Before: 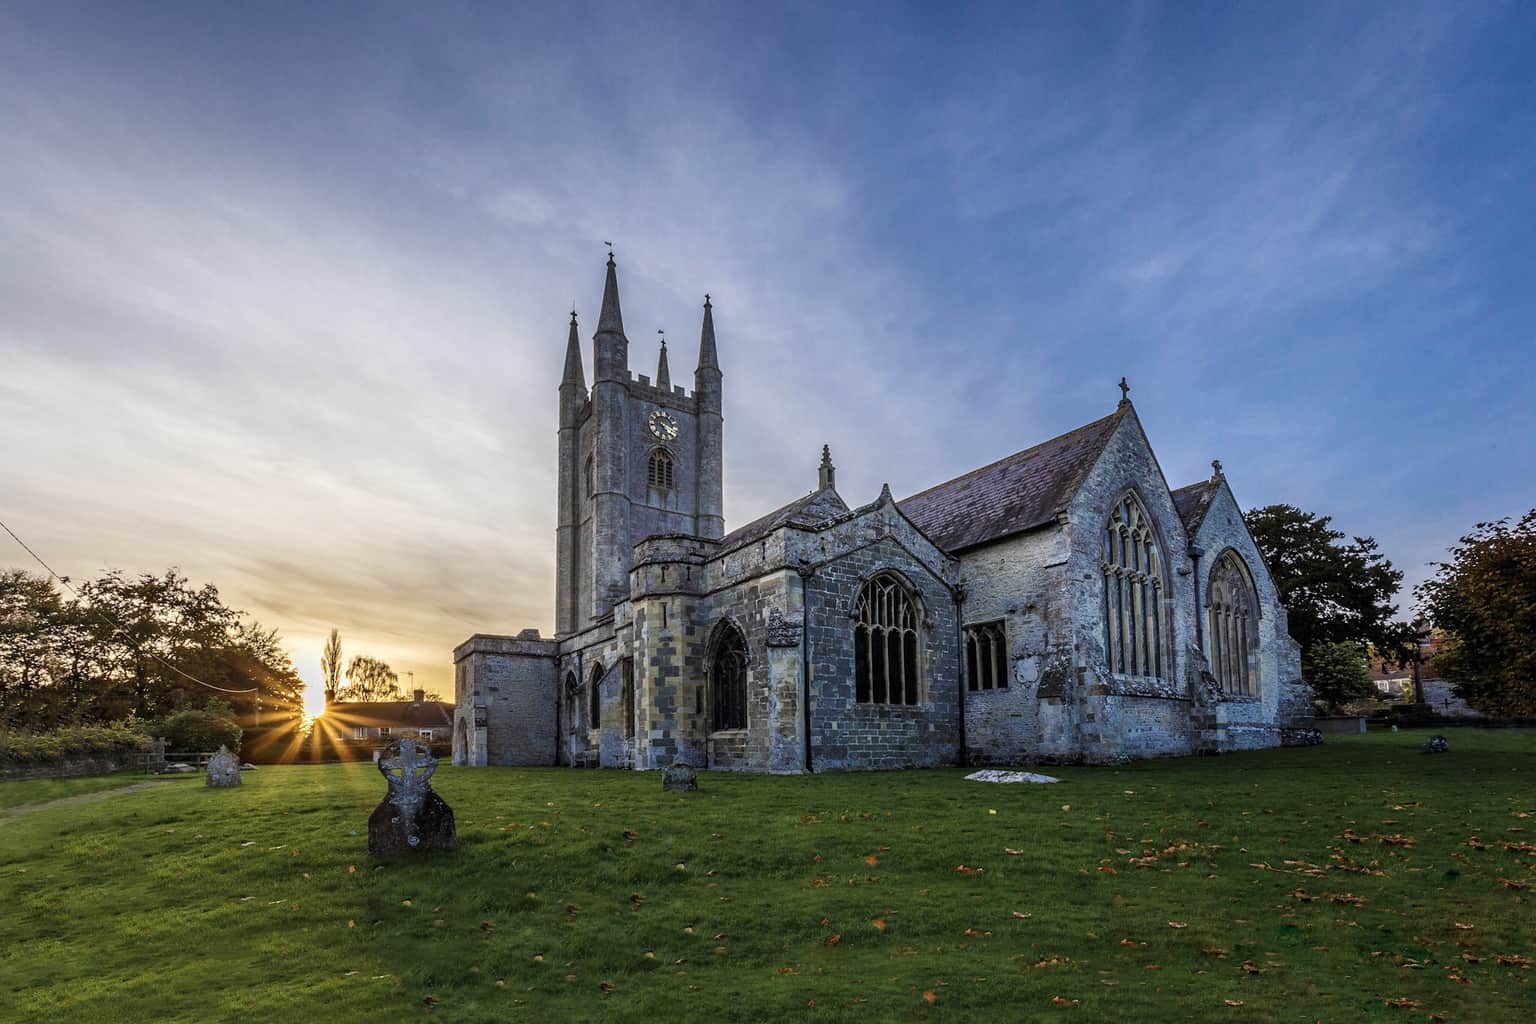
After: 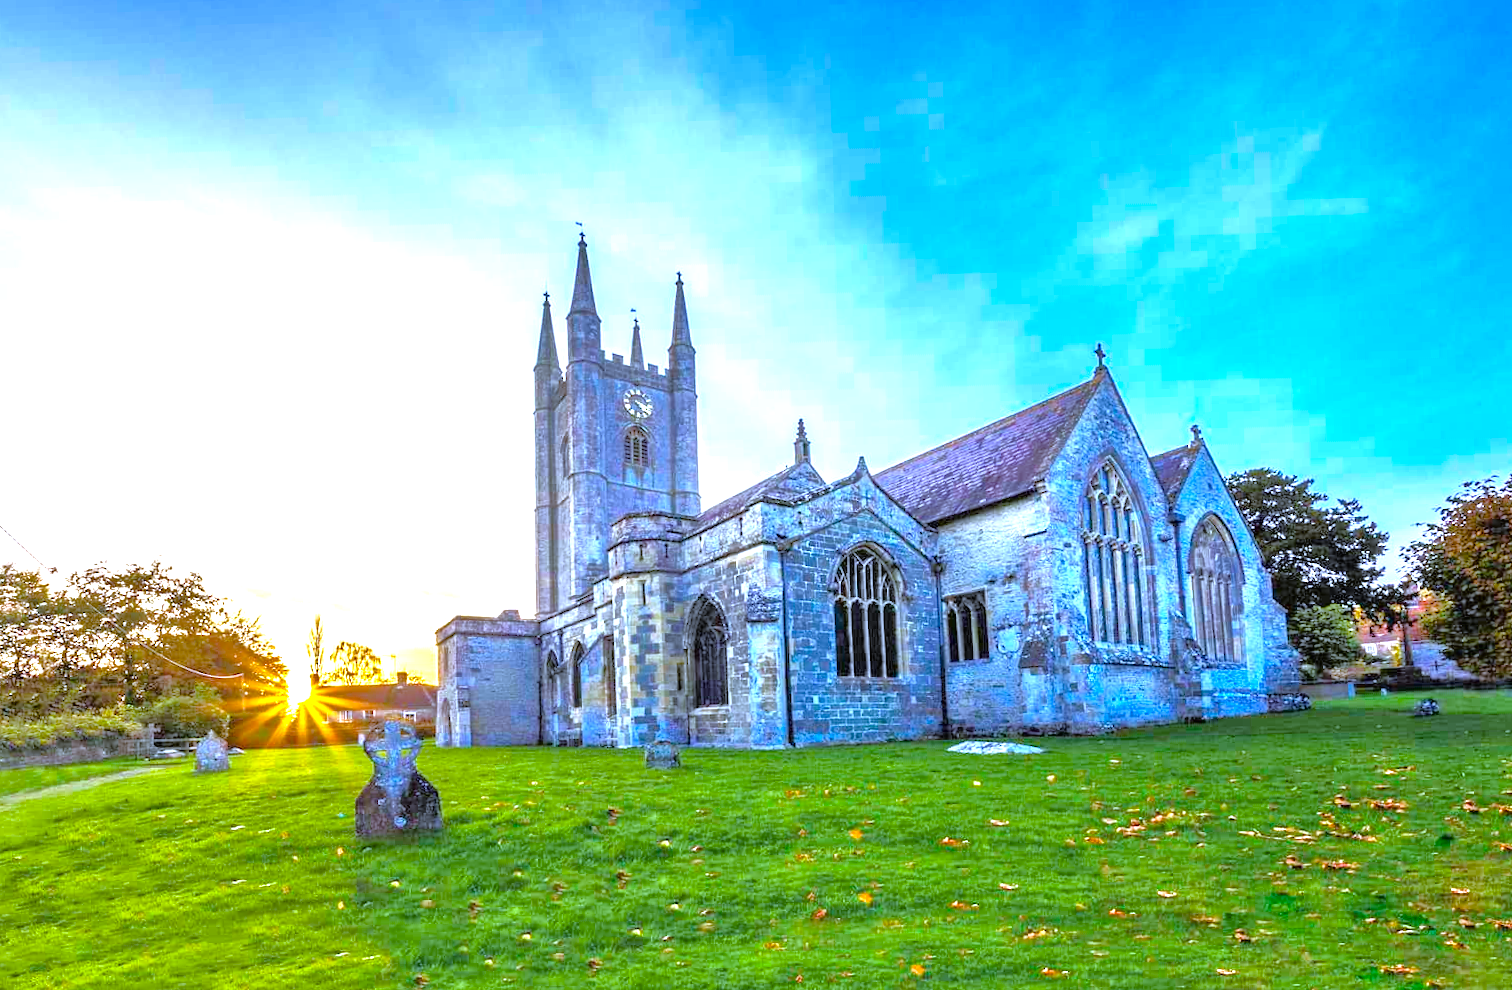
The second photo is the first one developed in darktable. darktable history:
rotate and perspective: rotation -1.32°, lens shift (horizontal) -0.031, crop left 0.015, crop right 0.985, crop top 0.047, crop bottom 0.982
exposure: black level correction 0, exposure 1.7 EV, compensate exposure bias true, compensate highlight preservation false
white balance: red 0.948, green 1.02, blue 1.176
tone equalizer: -7 EV 0.15 EV, -6 EV 0.6 EV, -5 EV 1.15 EV, -4 EV 1.33 EV, -3 EV 1.15 EV, -2 EV 0.6 EV, -1 EV 0.15 EV, mask exposure compensation -0.5 EV
color balance rgb: linear chroma grading › global chroma 15%, perceptual saturation grading › global saturation 30%
